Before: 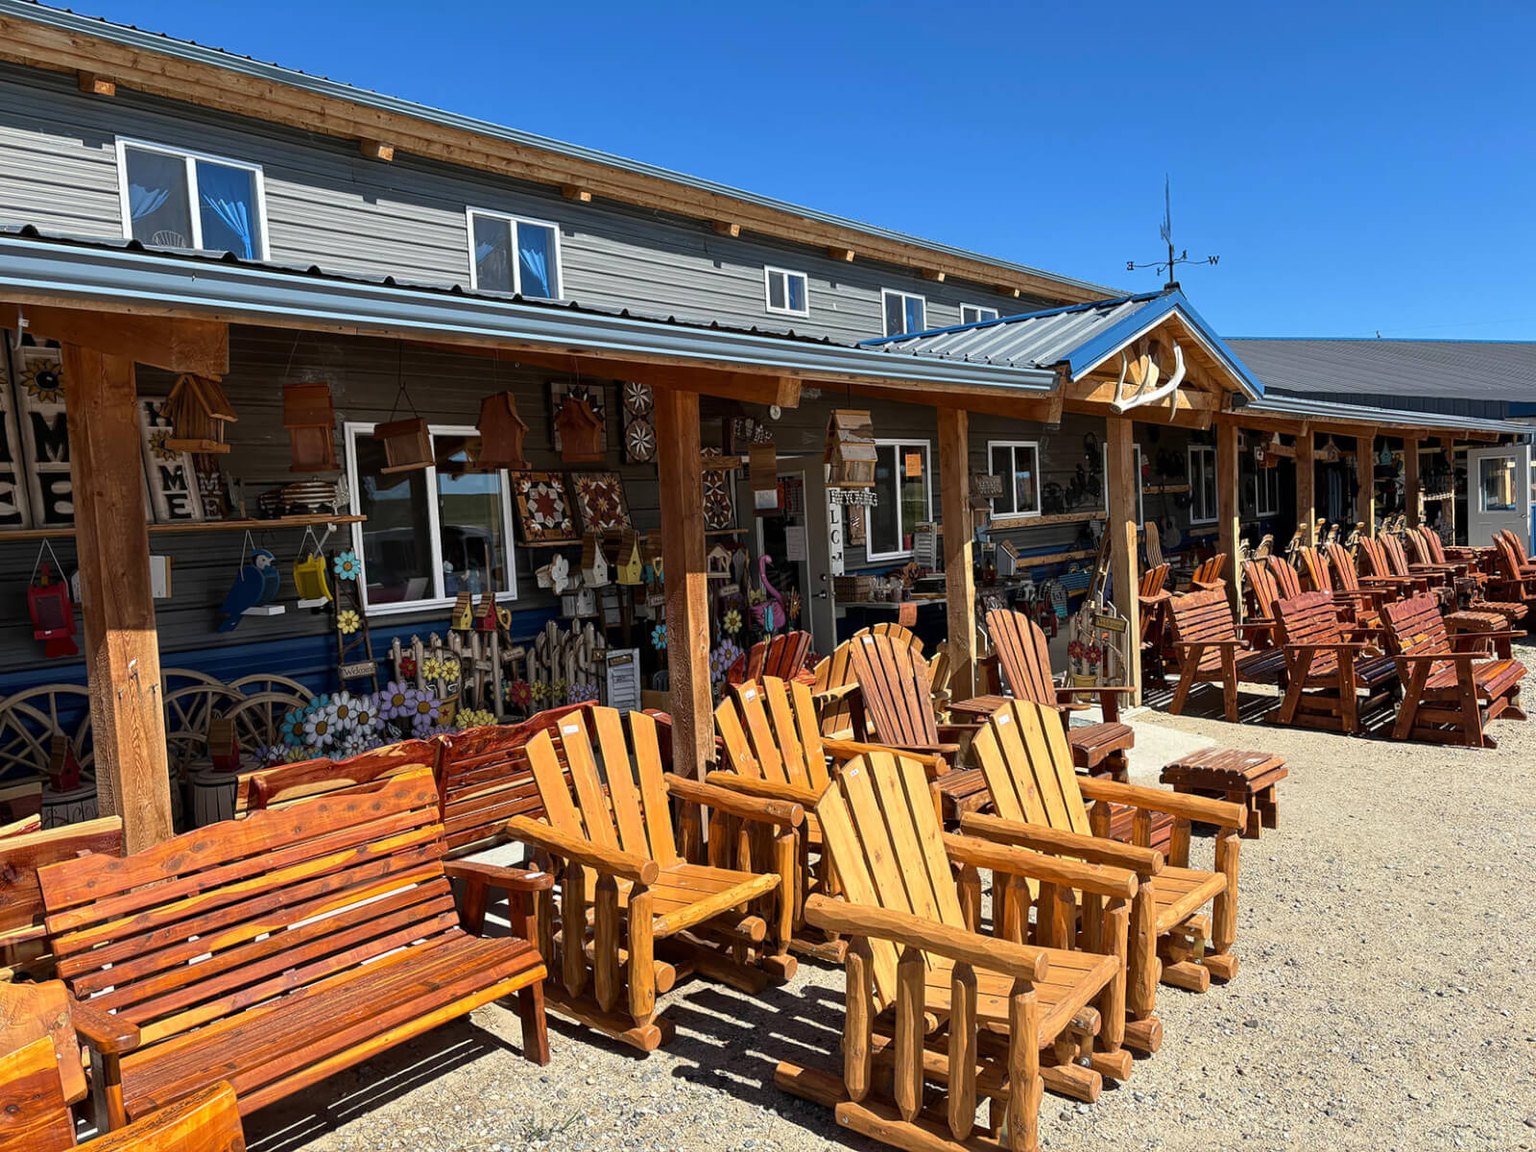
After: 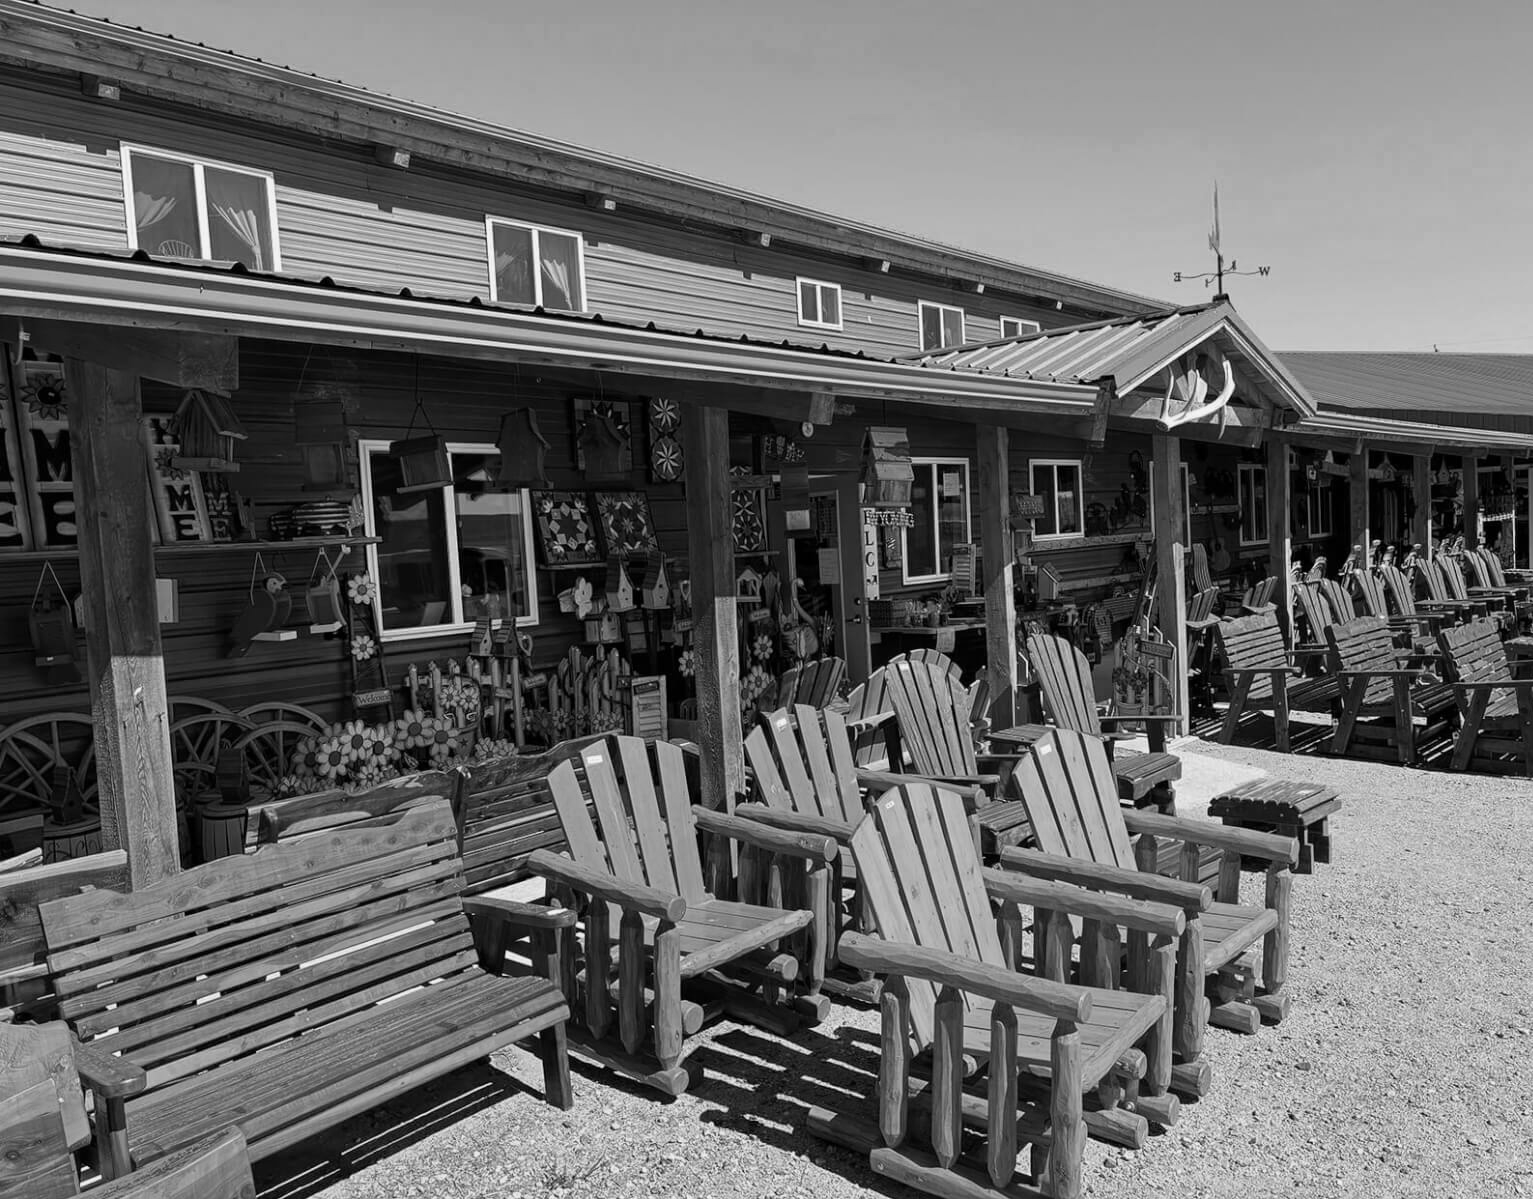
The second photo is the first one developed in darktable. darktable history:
crop: right 4.126%, bottom 0.031%
color calibration: output gray [0.253, 0.26, 0.487, 0], gray › normalize channels true, illuminant same as pipeline (D50), adaptation XYZ, x 0.346, y 0.359, gamut compression 0
